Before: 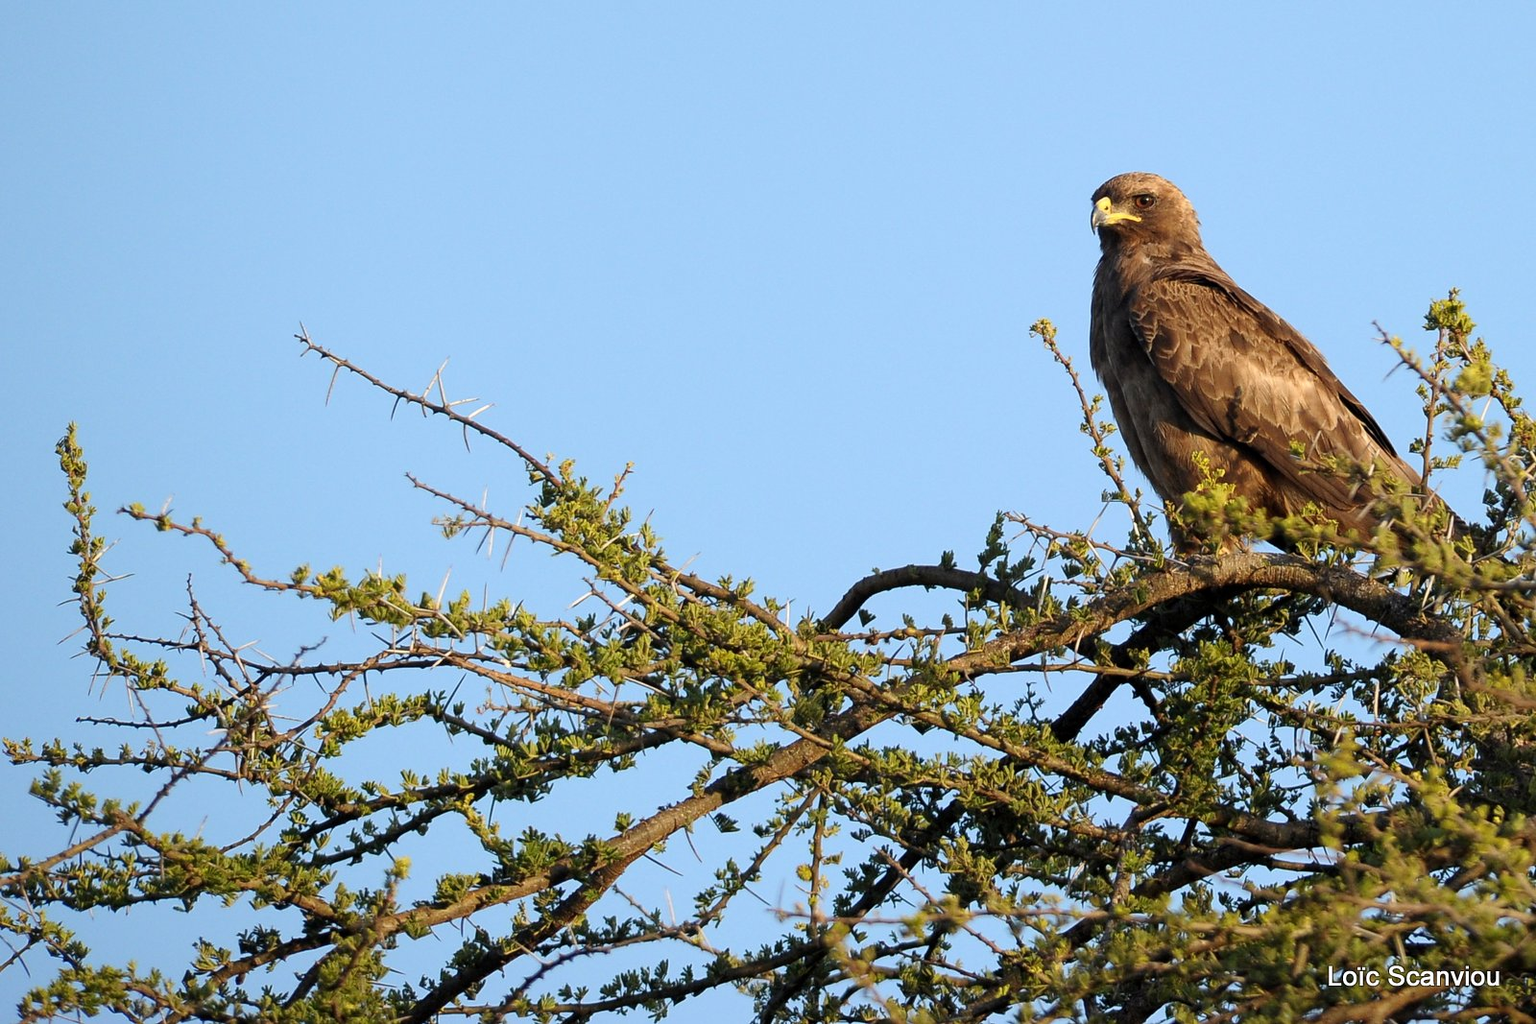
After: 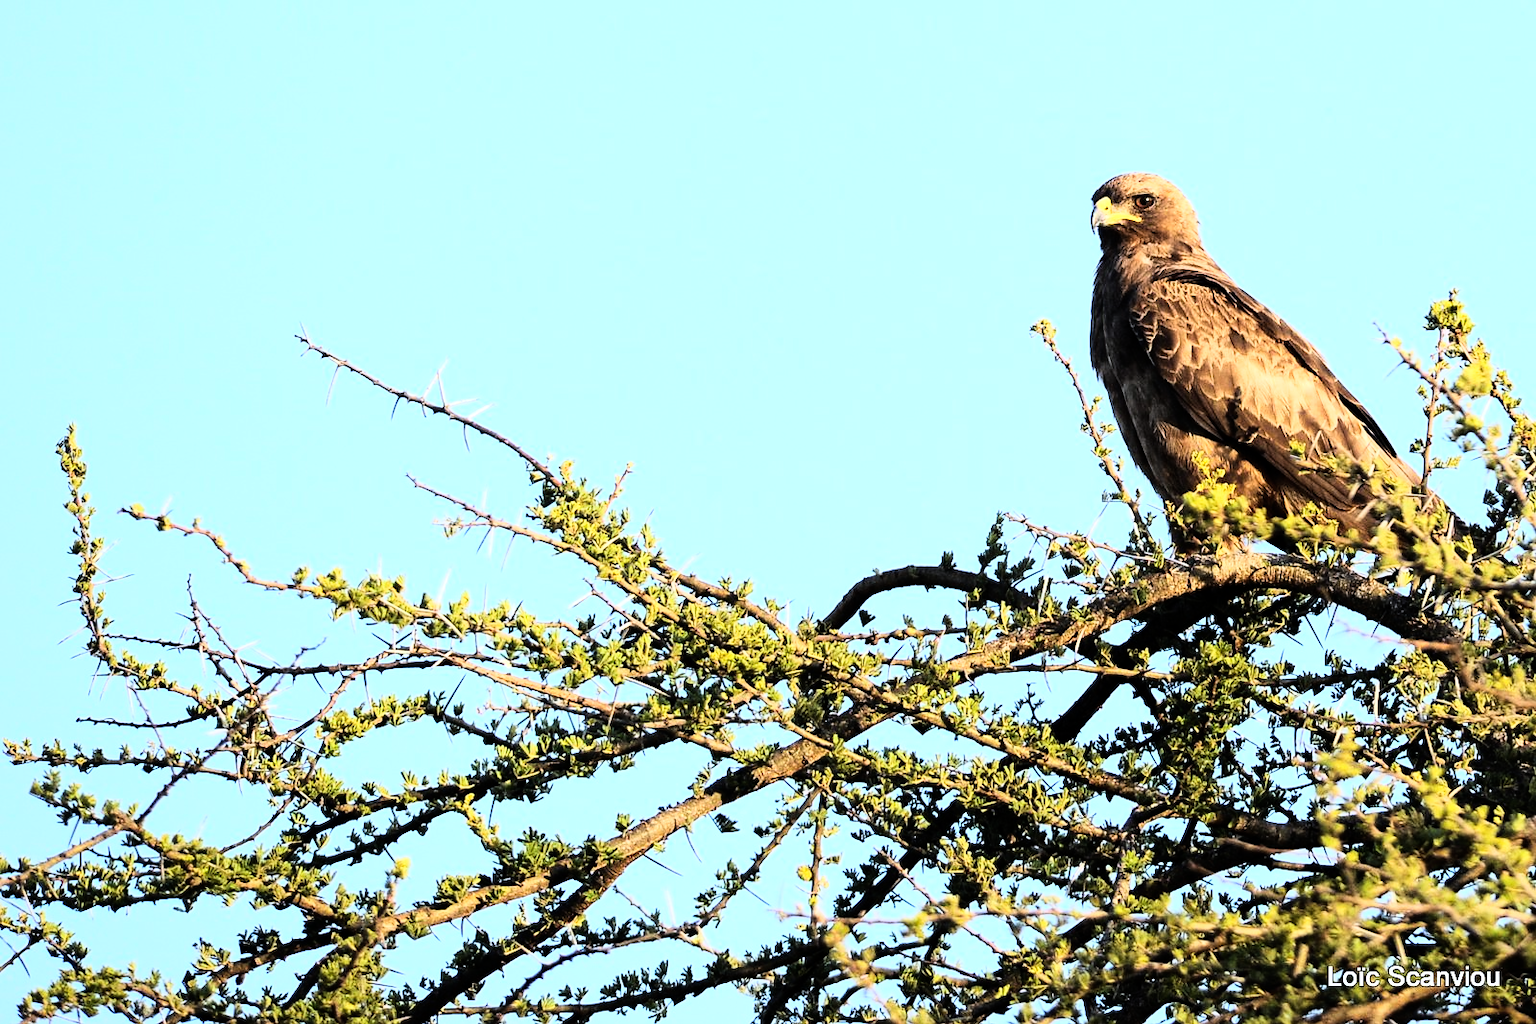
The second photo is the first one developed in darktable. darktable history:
exposure: exposure 0.081 EV, compensate highlight preservation false
rgb curve: curves: ch0 [(0, 0) (0.21, 0.15) (0.24, 0.21) (0.5, 0.75) (0.75, 0.96) (0.89, 0.99) (1, 1)]; ch1 [(0, 0.02) (0.21, 0.13) (0.25, 0.2) (0.5, 0.67) (0.75, 0.9) (0.89, 0.97) (1, 1)]; ch2 [(0, 0.02) (0.21, 0.13) (0.25, 0.2) (0.5, 0.67) (0.75, 0.9) (0.89, 0.97) (1, 1)], compensate middle gray true
white balance: red 0.976, blue 1.04
